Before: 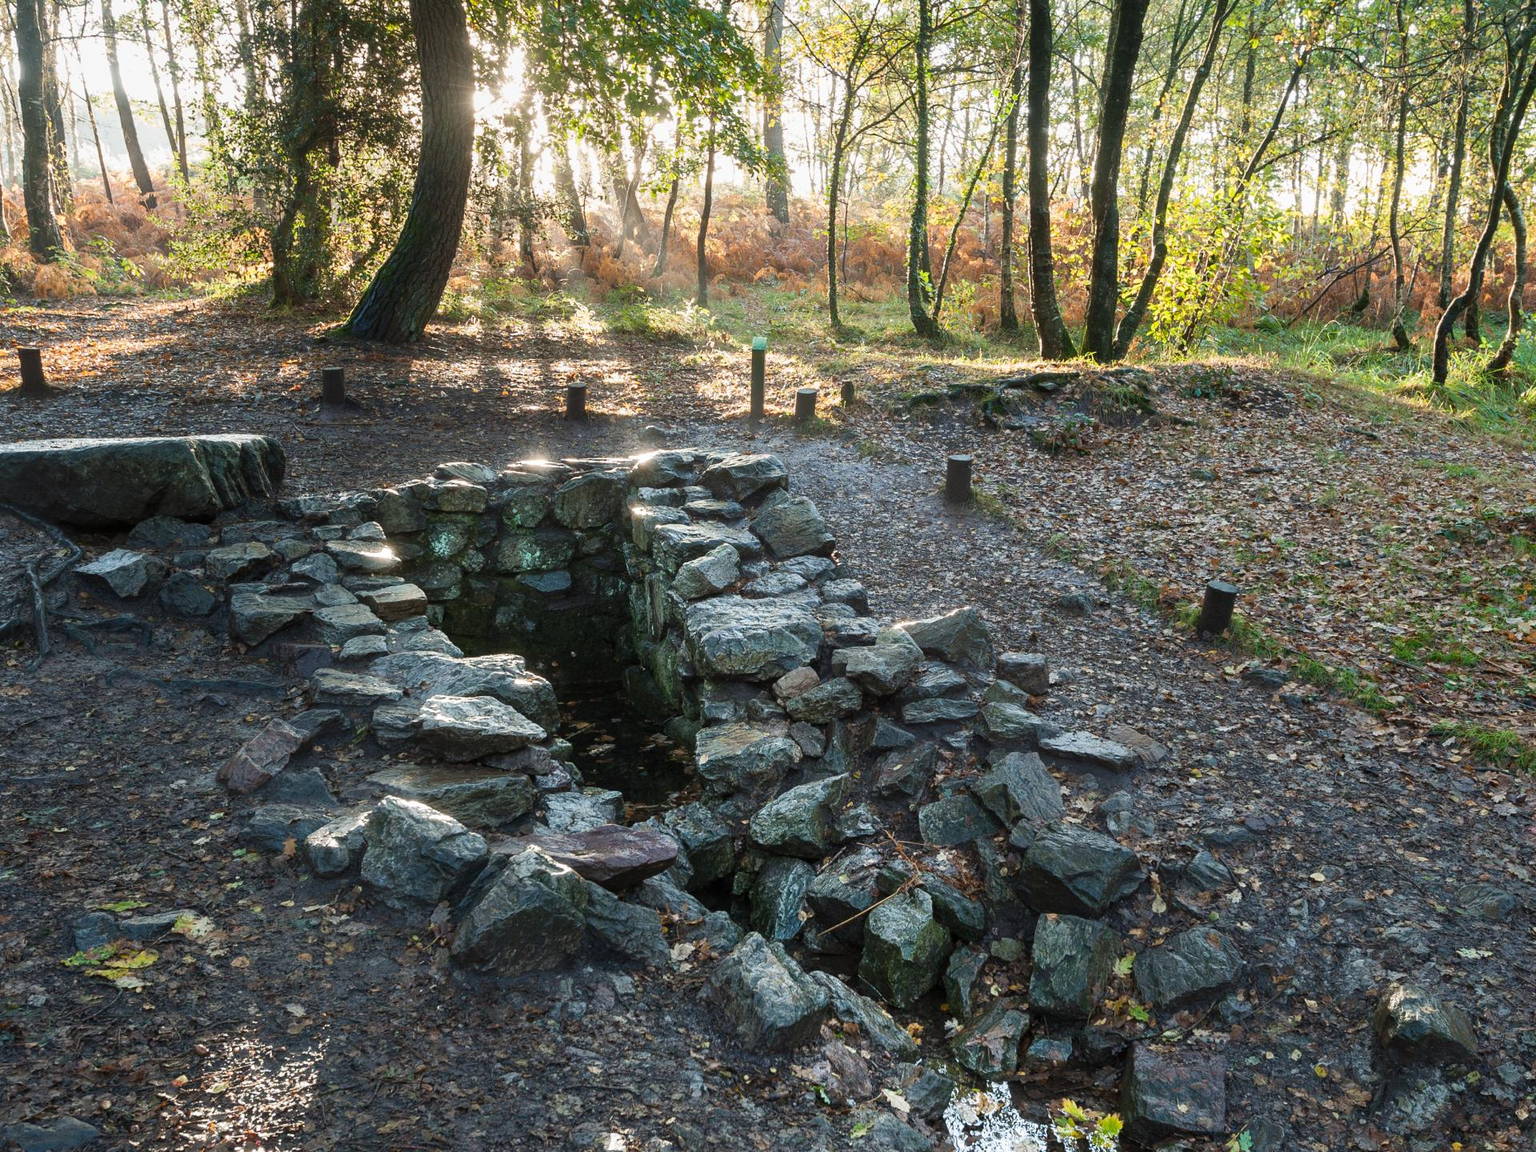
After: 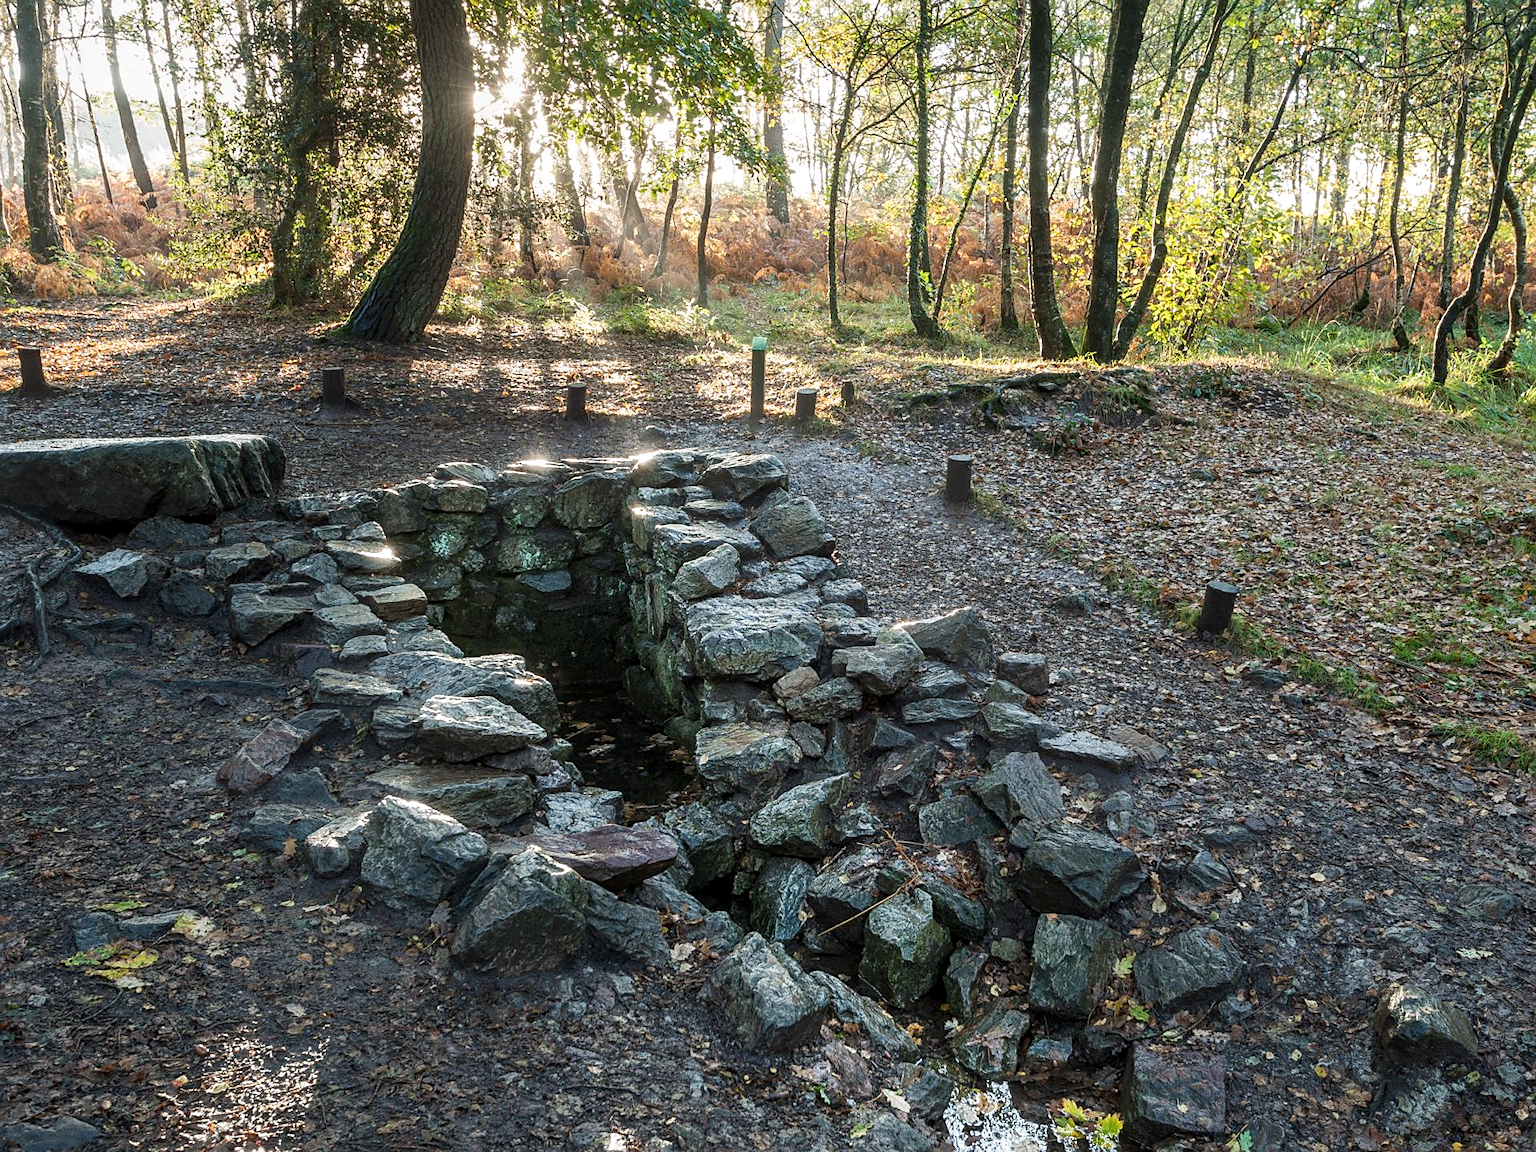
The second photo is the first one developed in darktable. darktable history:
local contrast: on, module defaults
contrast brightness saturation: saturation -0.05
sharpen: radius 1.864, amount 0.398, threshold 1.271
